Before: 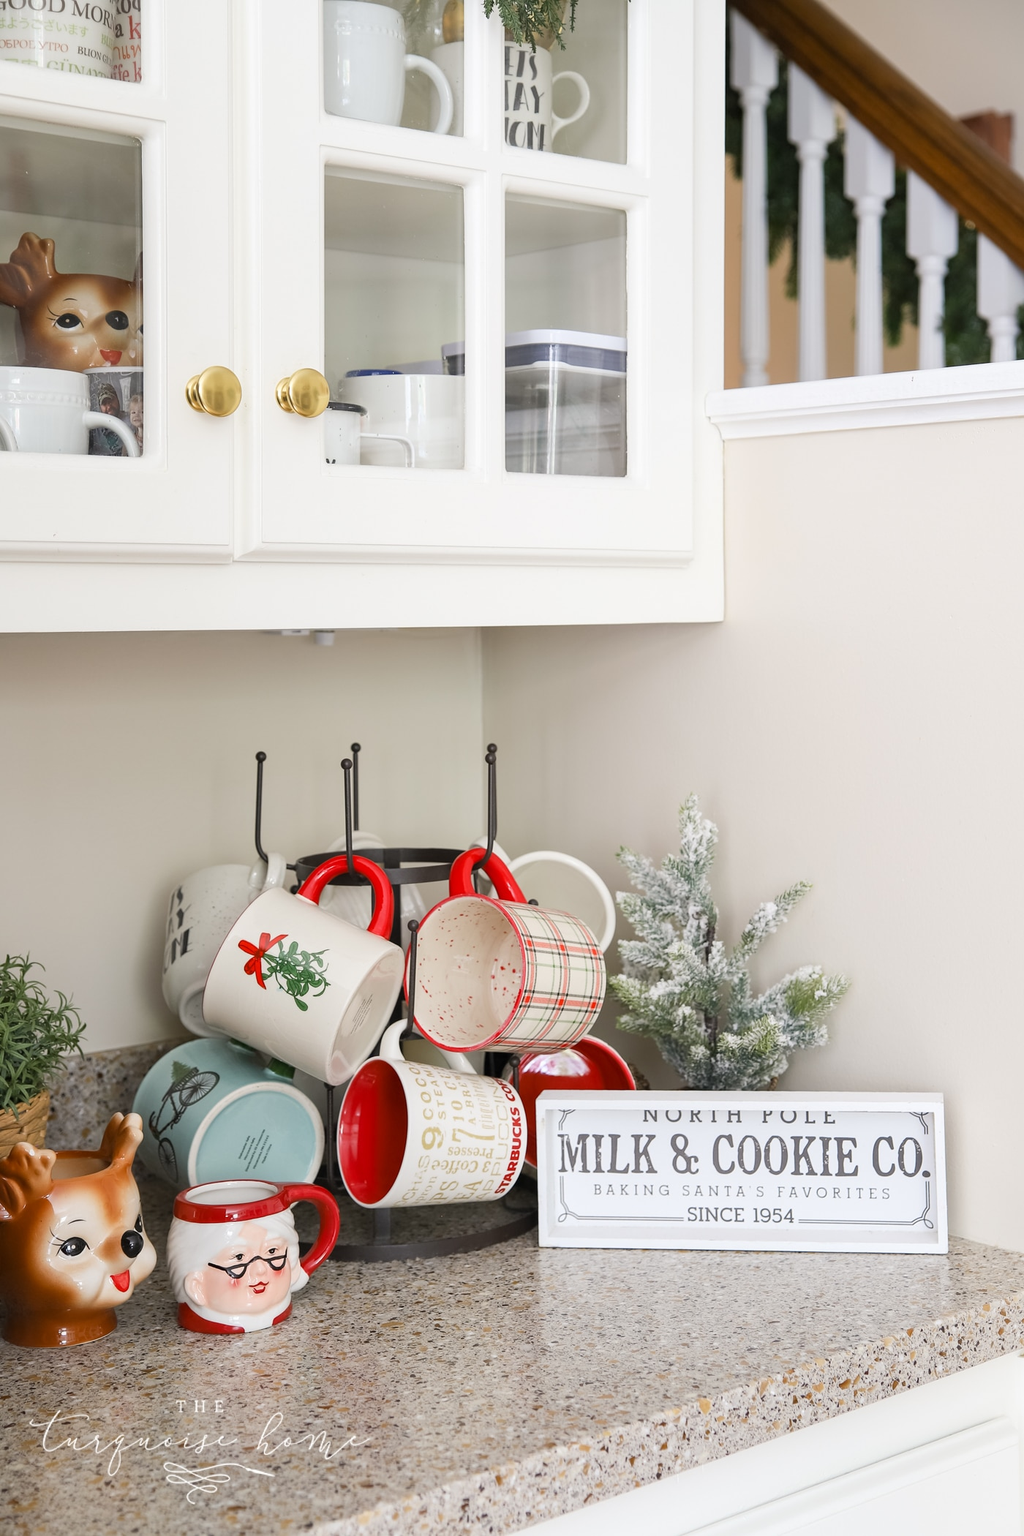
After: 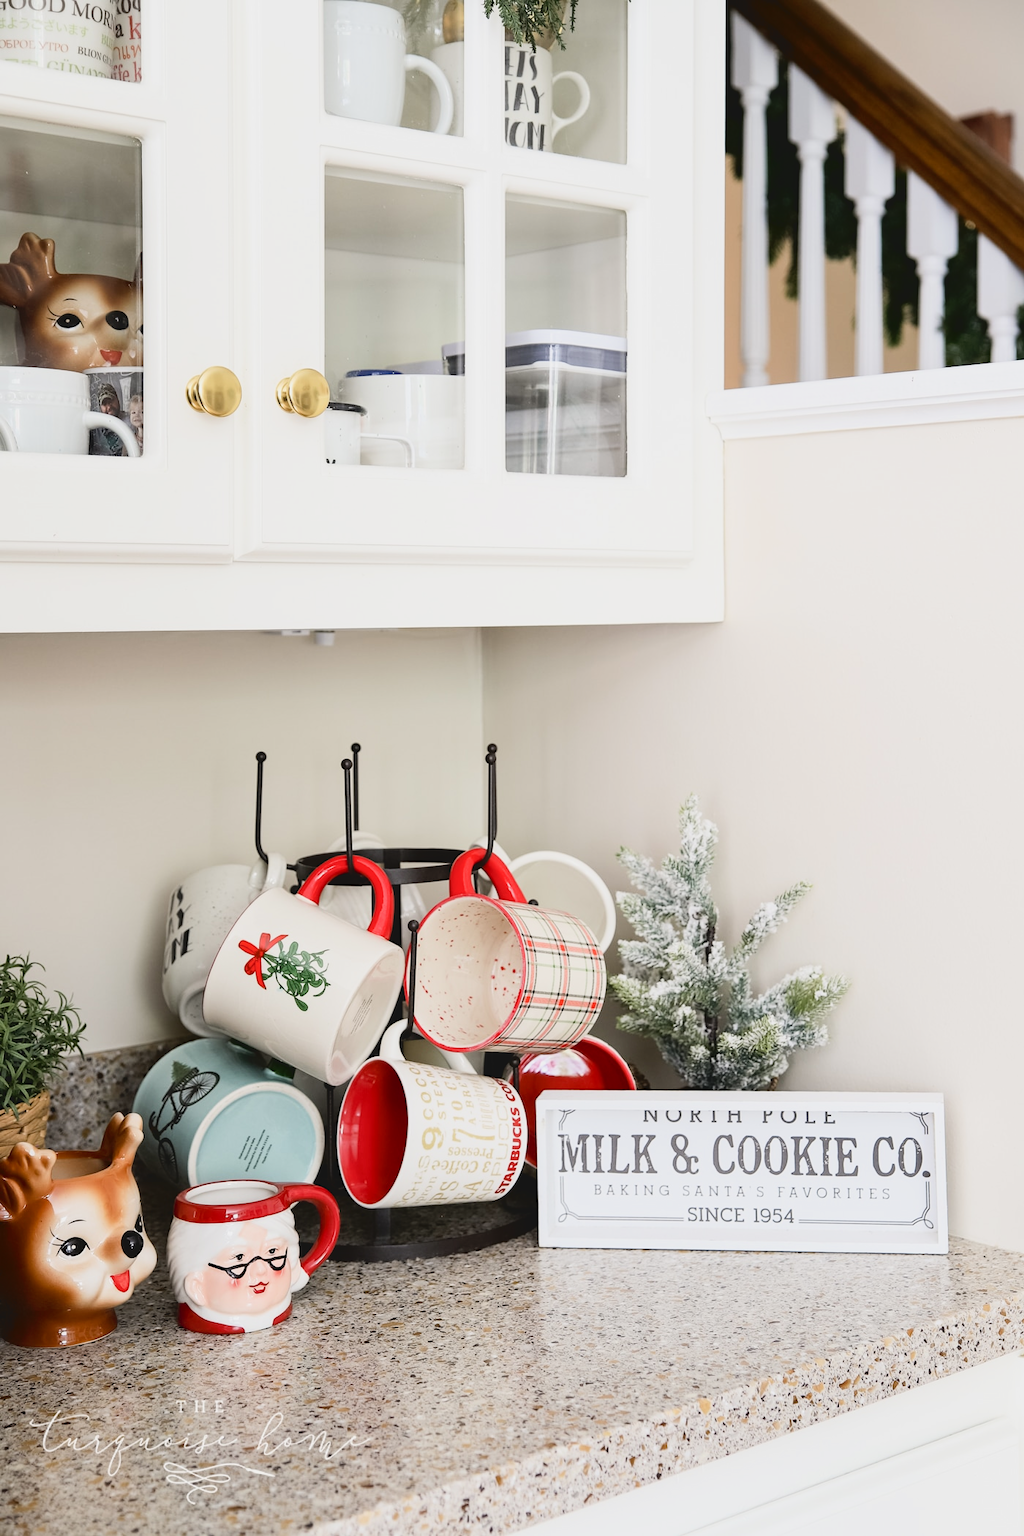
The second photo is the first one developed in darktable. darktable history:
tone curve: curves: ch0 [(0, 0.068) (1, 0.961)], color space Lab, linked channels, preserve colors none
filmic rgb: black relative exposure -5.42 EV, white relative exposure 2.85 EV, dynamic range scaling -37.73%, hardness 4, contrast 1.605, highlights saturation mix -0.93%
tone equalizer: on, module defaults
